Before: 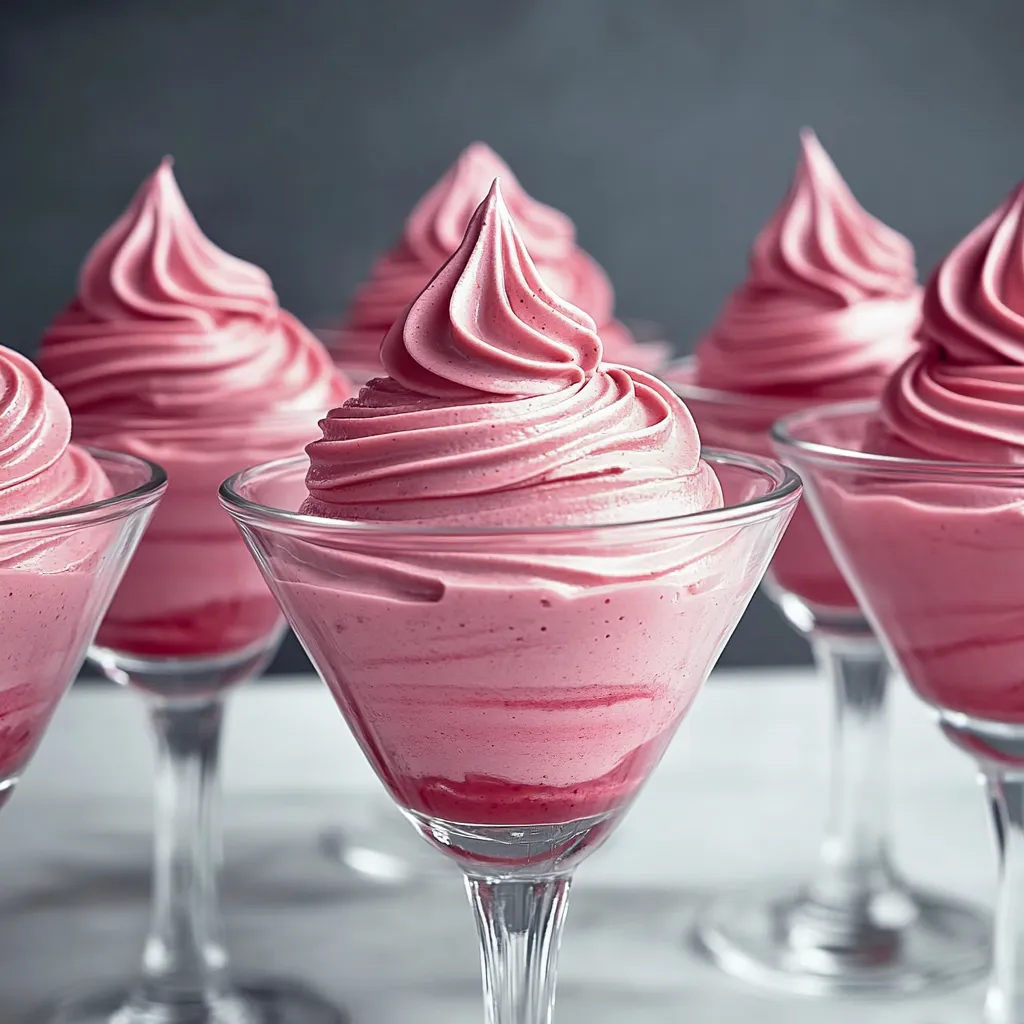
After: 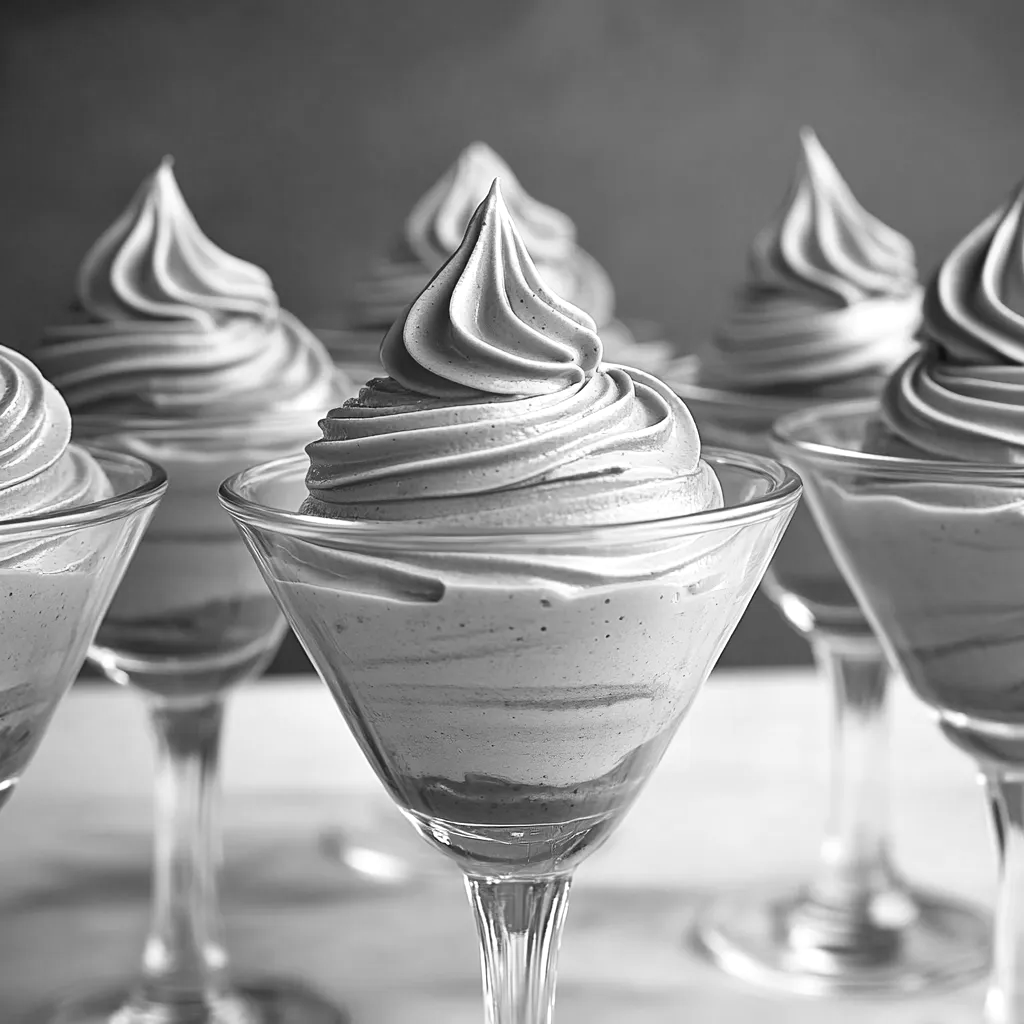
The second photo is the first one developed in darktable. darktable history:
white balance: red 0.926, green 1.003, blue 1.133
color calibration: output gray [0.22, 0.42, 0.37, 0], gray › normalize channels true, illuminant same as pipeline (D50), adaptation XYZ, x 0.346, y 0.359, gamut compression 0
exposure: black level correction 0.002, exposure 0.15 EV, compensate highlight preservation false
